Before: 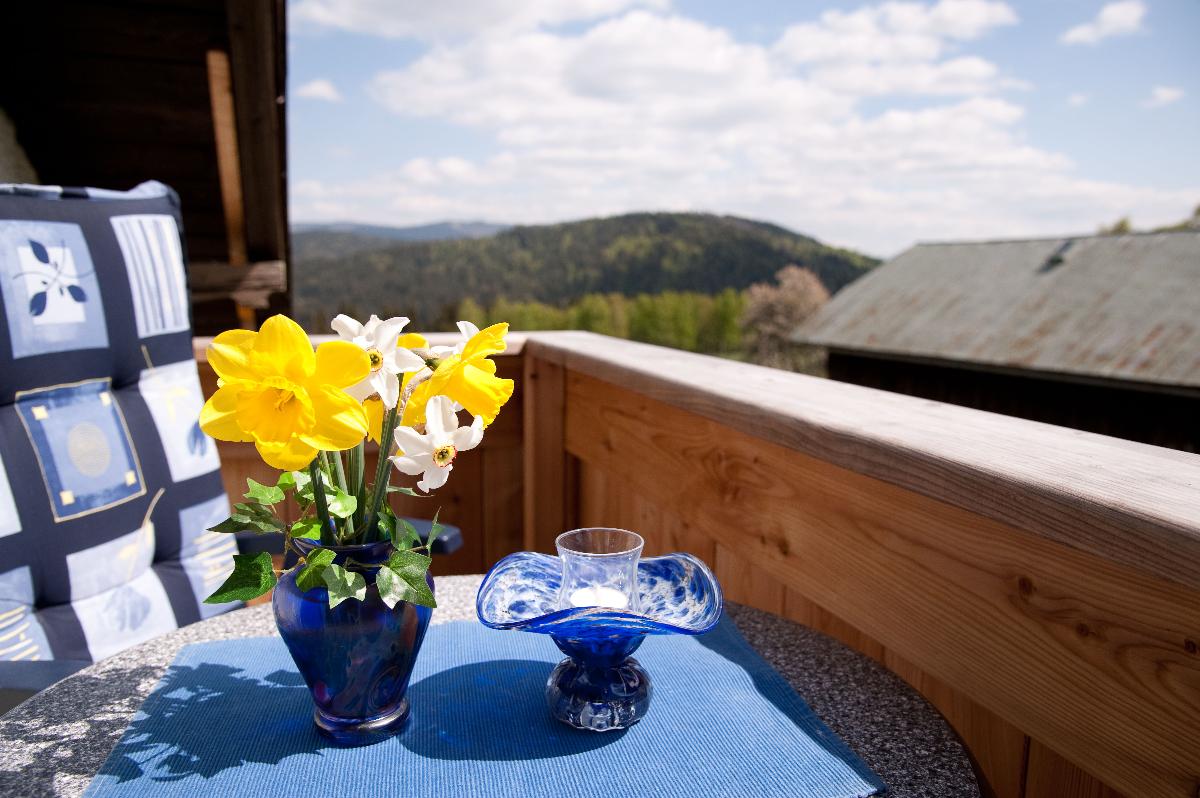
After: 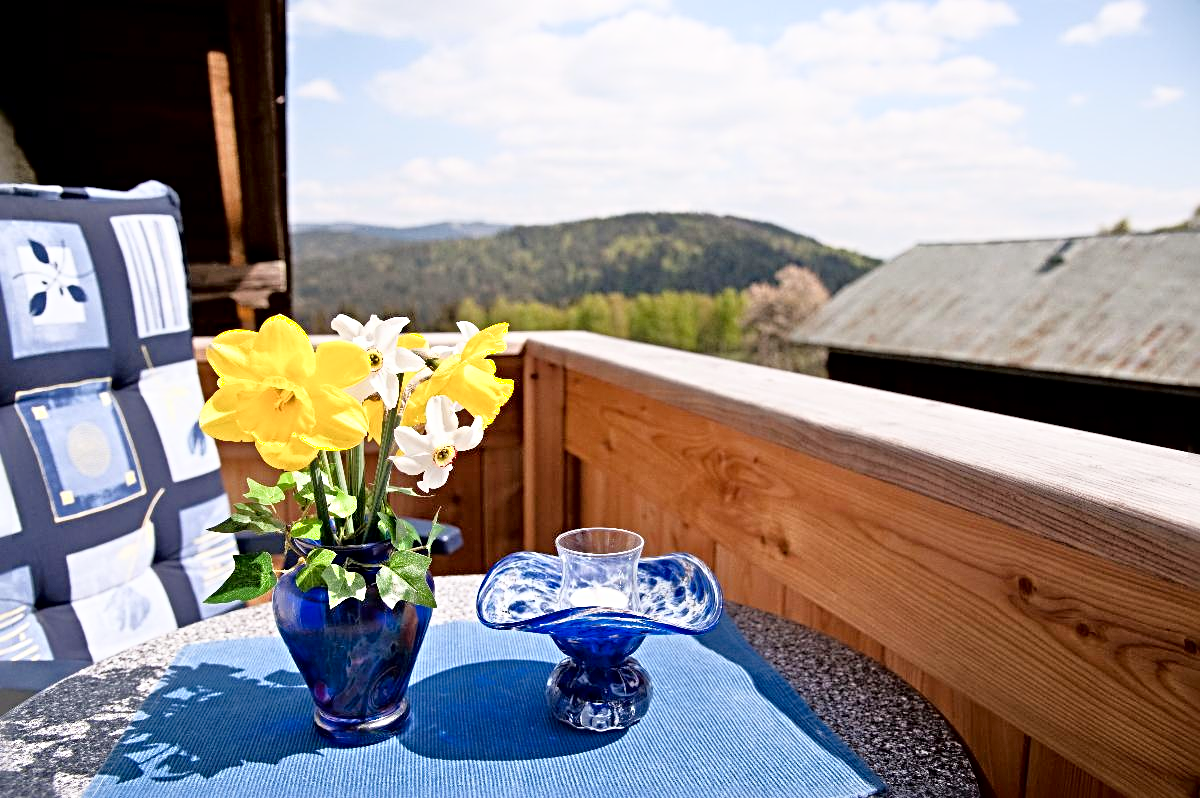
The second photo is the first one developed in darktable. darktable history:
shadows and highlights: shadows -62.32, white point adjustment -5.22, highlights 61.59
sharpen: radius 4.883
tone equalizer: -7 EV 0.15 EV, -6 EV 0.6 EV, -5 EV 1.15 EV, -4 EV 1.33 EV, -3 EV 1.15 EV, -2 EV 0.6 EV, -1 EV 0.15 EV, mask exposure compensation -0.5 EV
